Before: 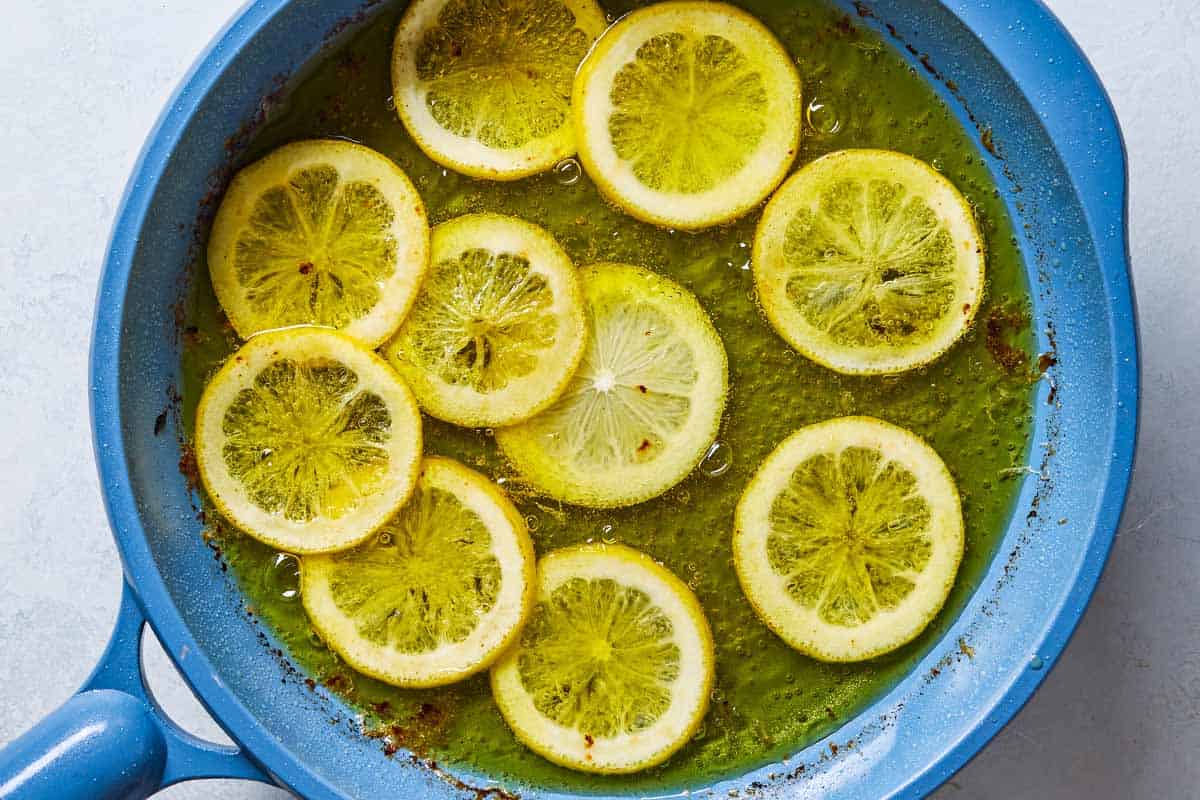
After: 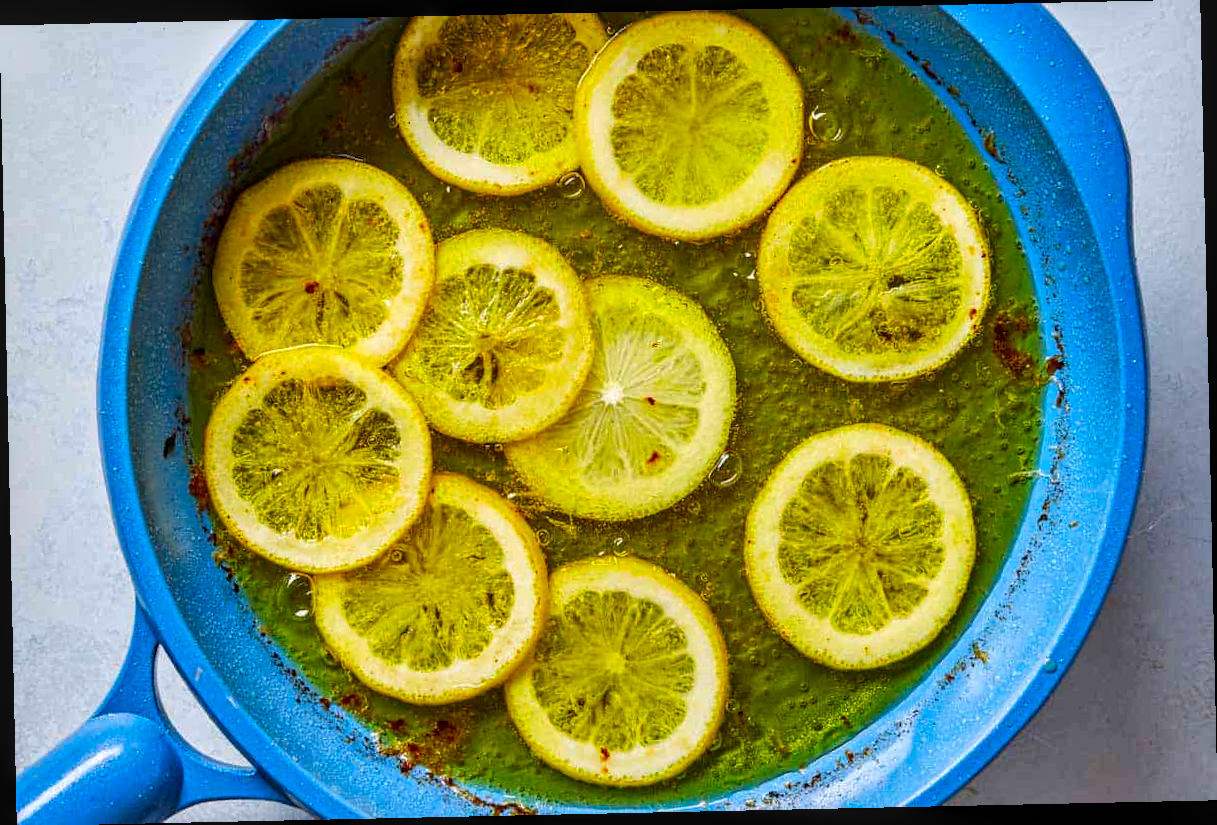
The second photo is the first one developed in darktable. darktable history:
rotate and perspective: rotation -1.24°, automatic cropping off
contrast brightness saturation: saturation 0.5
local contrast: on, module defaults
